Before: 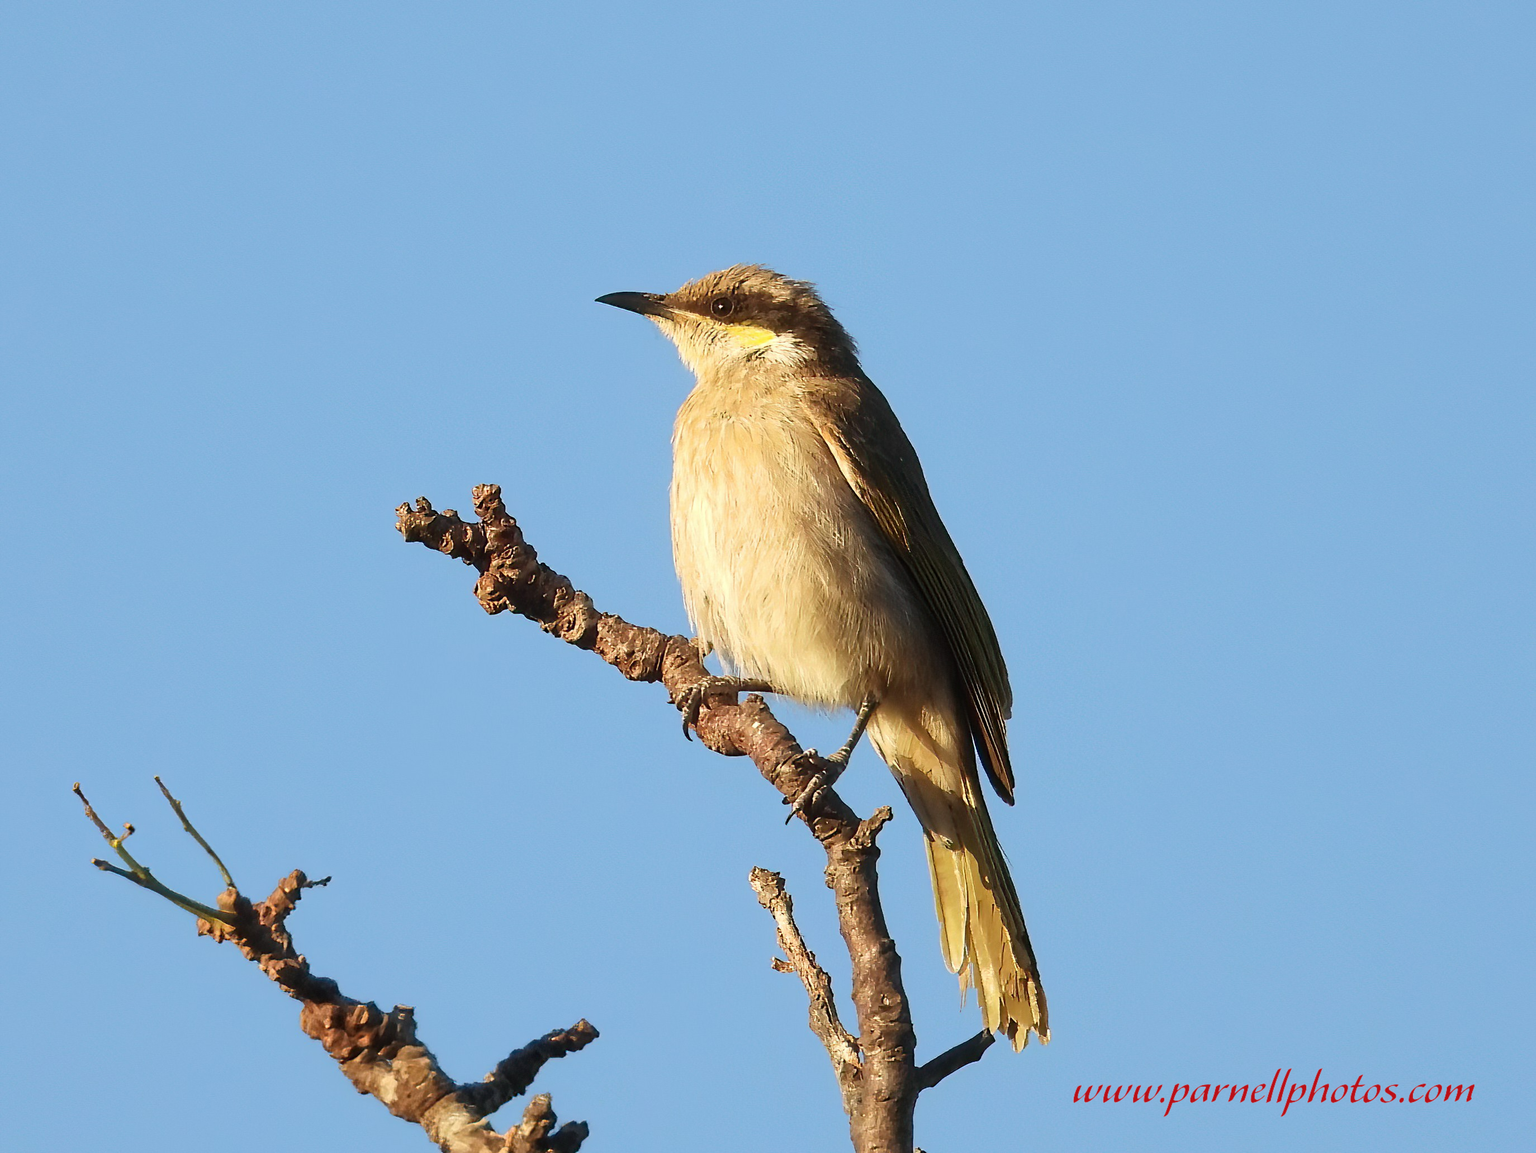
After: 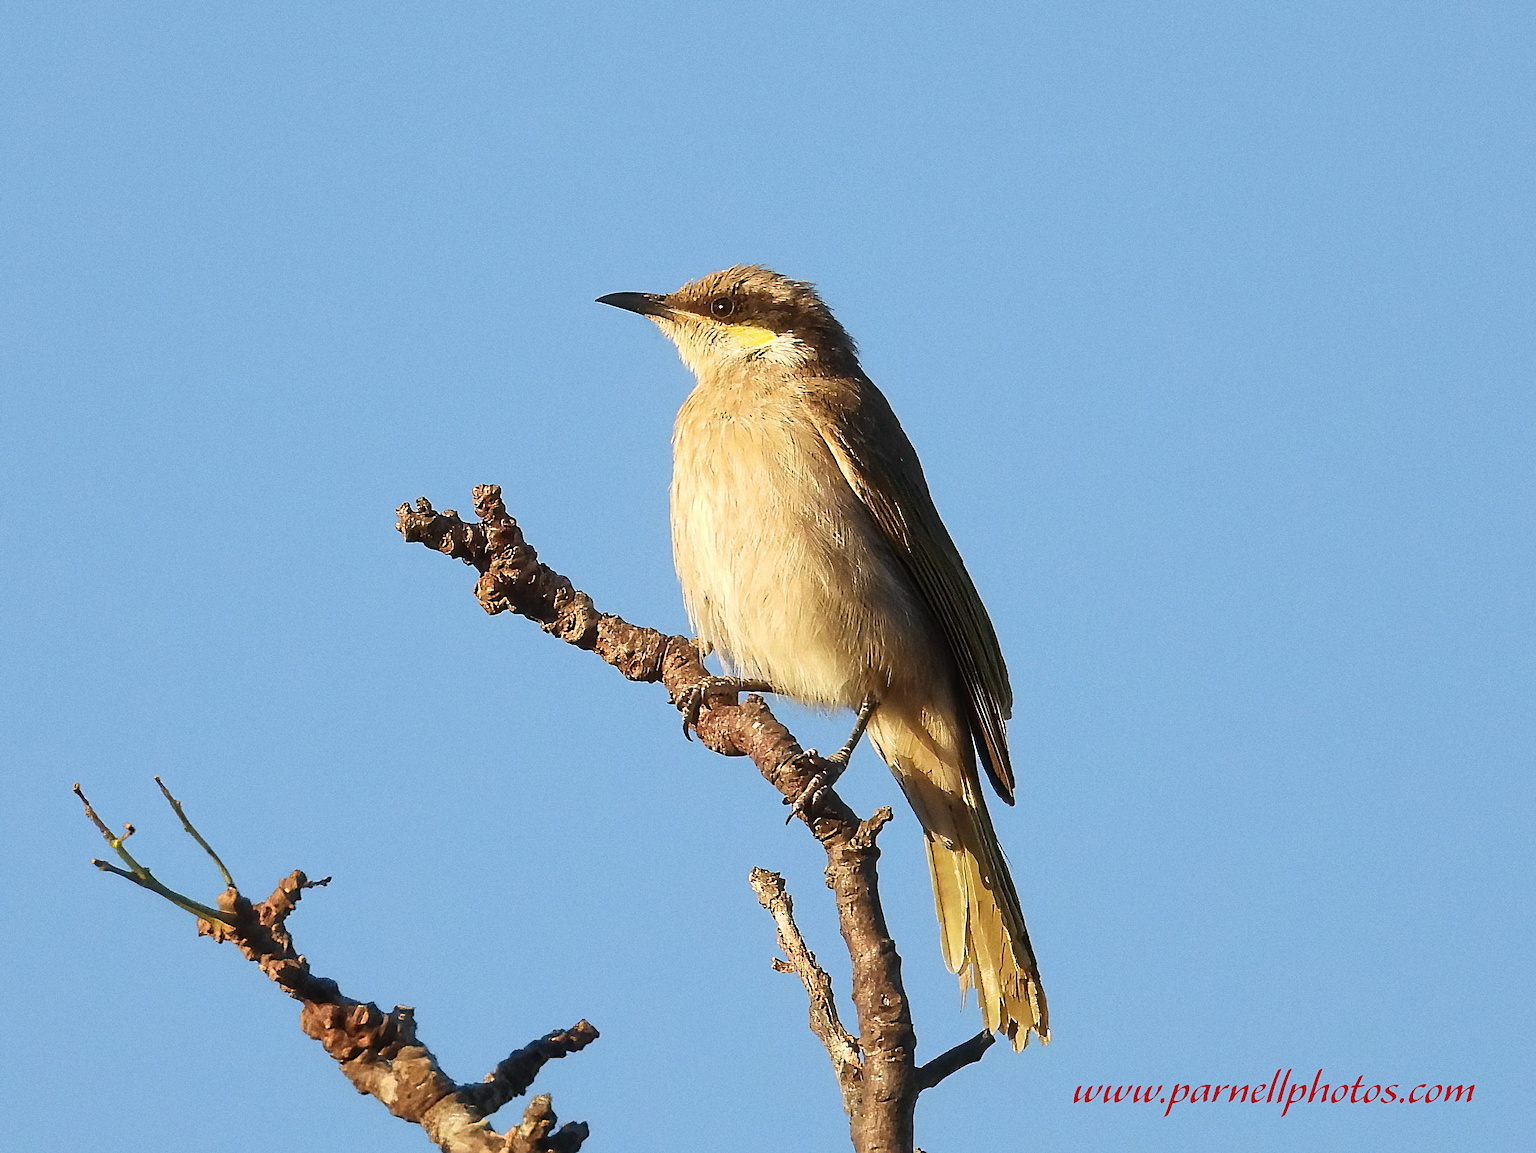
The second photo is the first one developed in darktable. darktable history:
grain: coarseness 0.47 ISO
sharpen: on, module defaults
